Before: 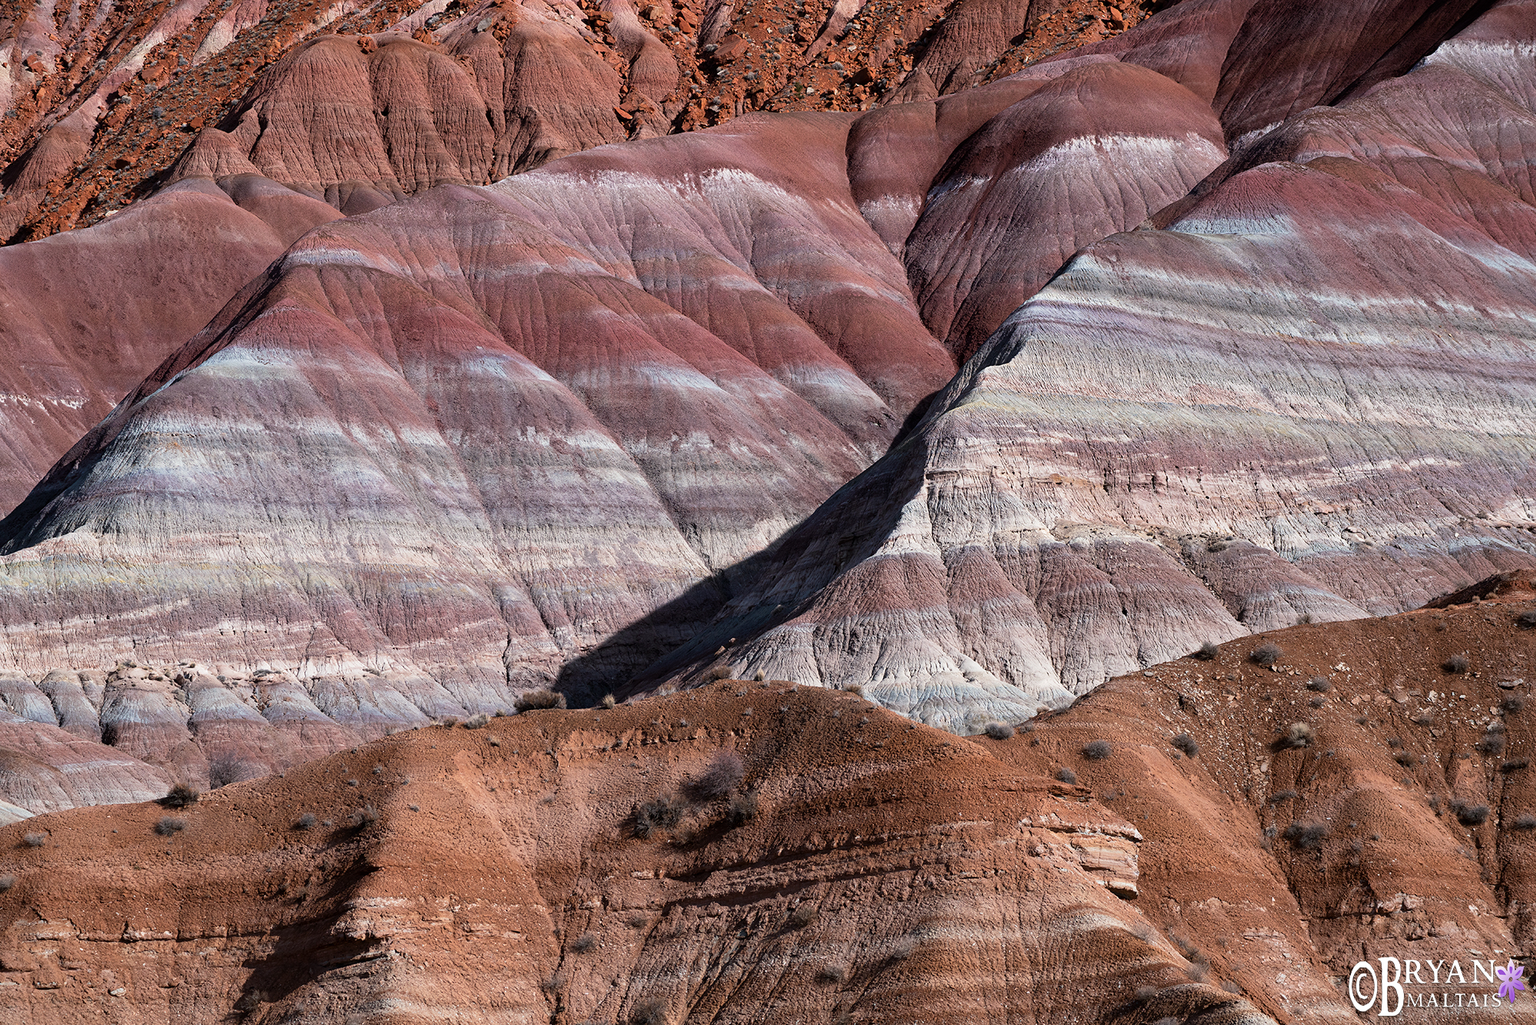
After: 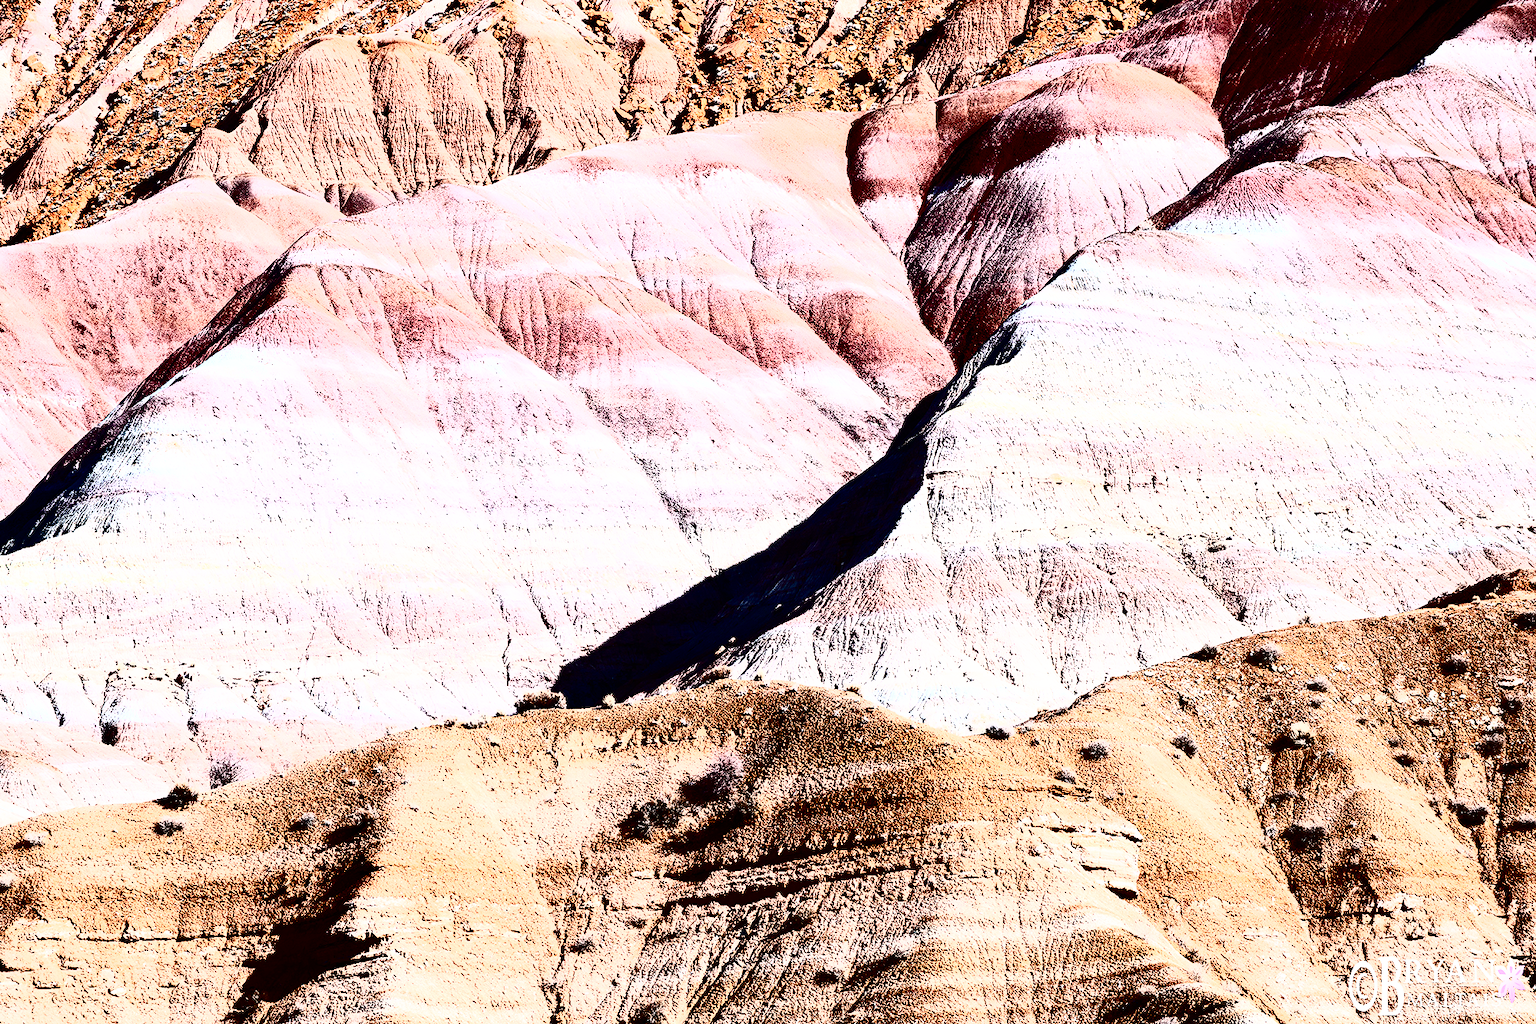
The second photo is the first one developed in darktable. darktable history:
base curve: curves: ch0 [(0, 0) (0.028, 0.03) (0.121, 0.232) (0.46, 0.748) (0.859, 0.968) (1, 1)], preserve colors none
color balance rgb: power › hue 60.89°, perceptual saturation grading › global saturation 20%, perceptual saturation grading › highlights -50.254%, perceptual saturation grading › shadows 30.48%, global vibrance 9.418%
tone curve: curves: ch0 [(0, 0) (0.004, 0) (0.133, 0.071) (0.325, 0.456) (0.832, 0.957) (1, 1)], color space Lab, independent channels, preserve colors none
contrast brightness saturation: contrast 0.922, brightness 0.191
